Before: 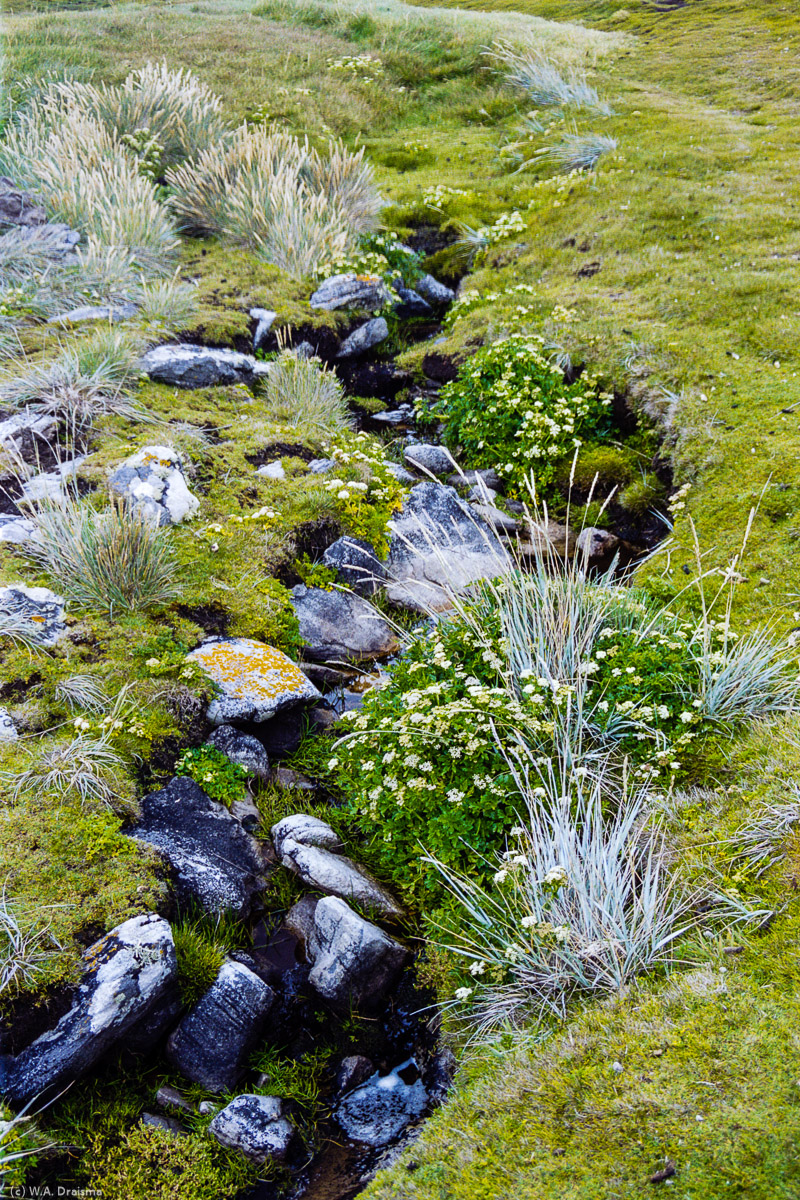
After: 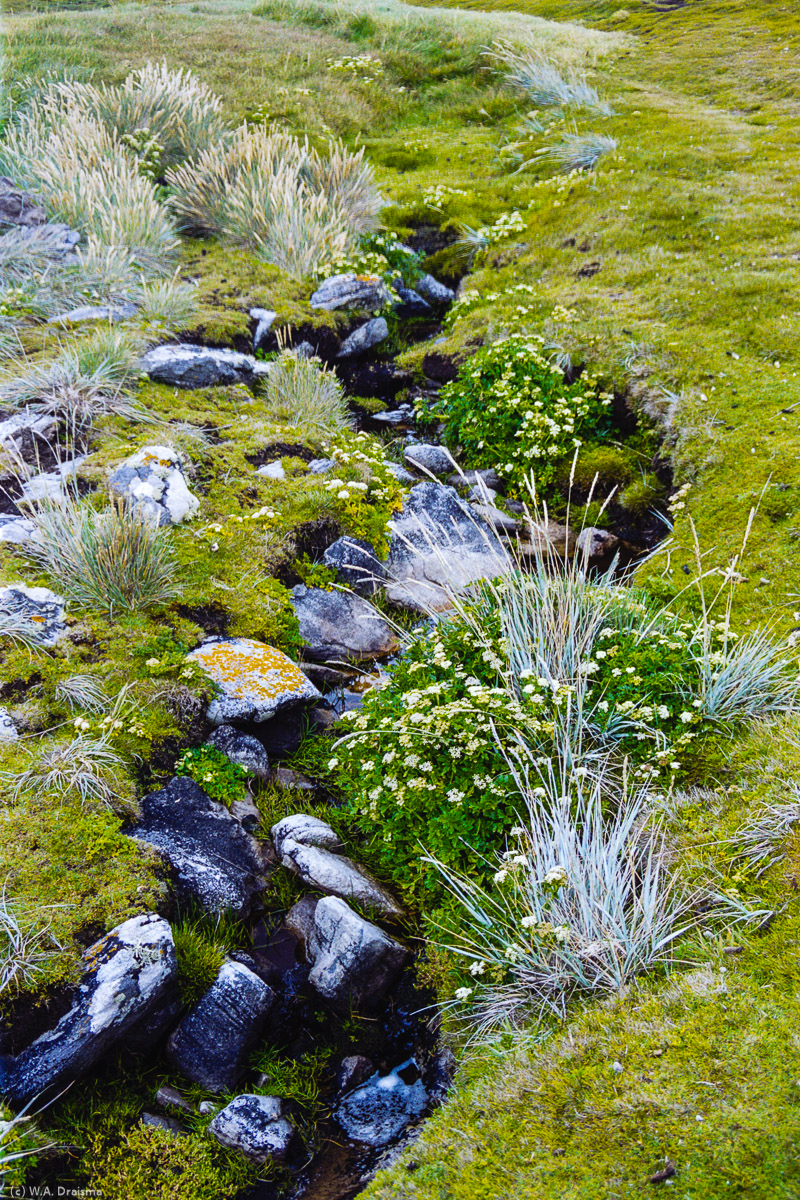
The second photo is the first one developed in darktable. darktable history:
color balance rgb: global offset › luminance 0.237%, global offset › hue 168.73°, linear chroma grading › shadows -8.245%, linear chroma grading › global chroma 9.869%, perceptual saturation grading › global saturation 4.413%, saturation formula JzAzBz (2021)
